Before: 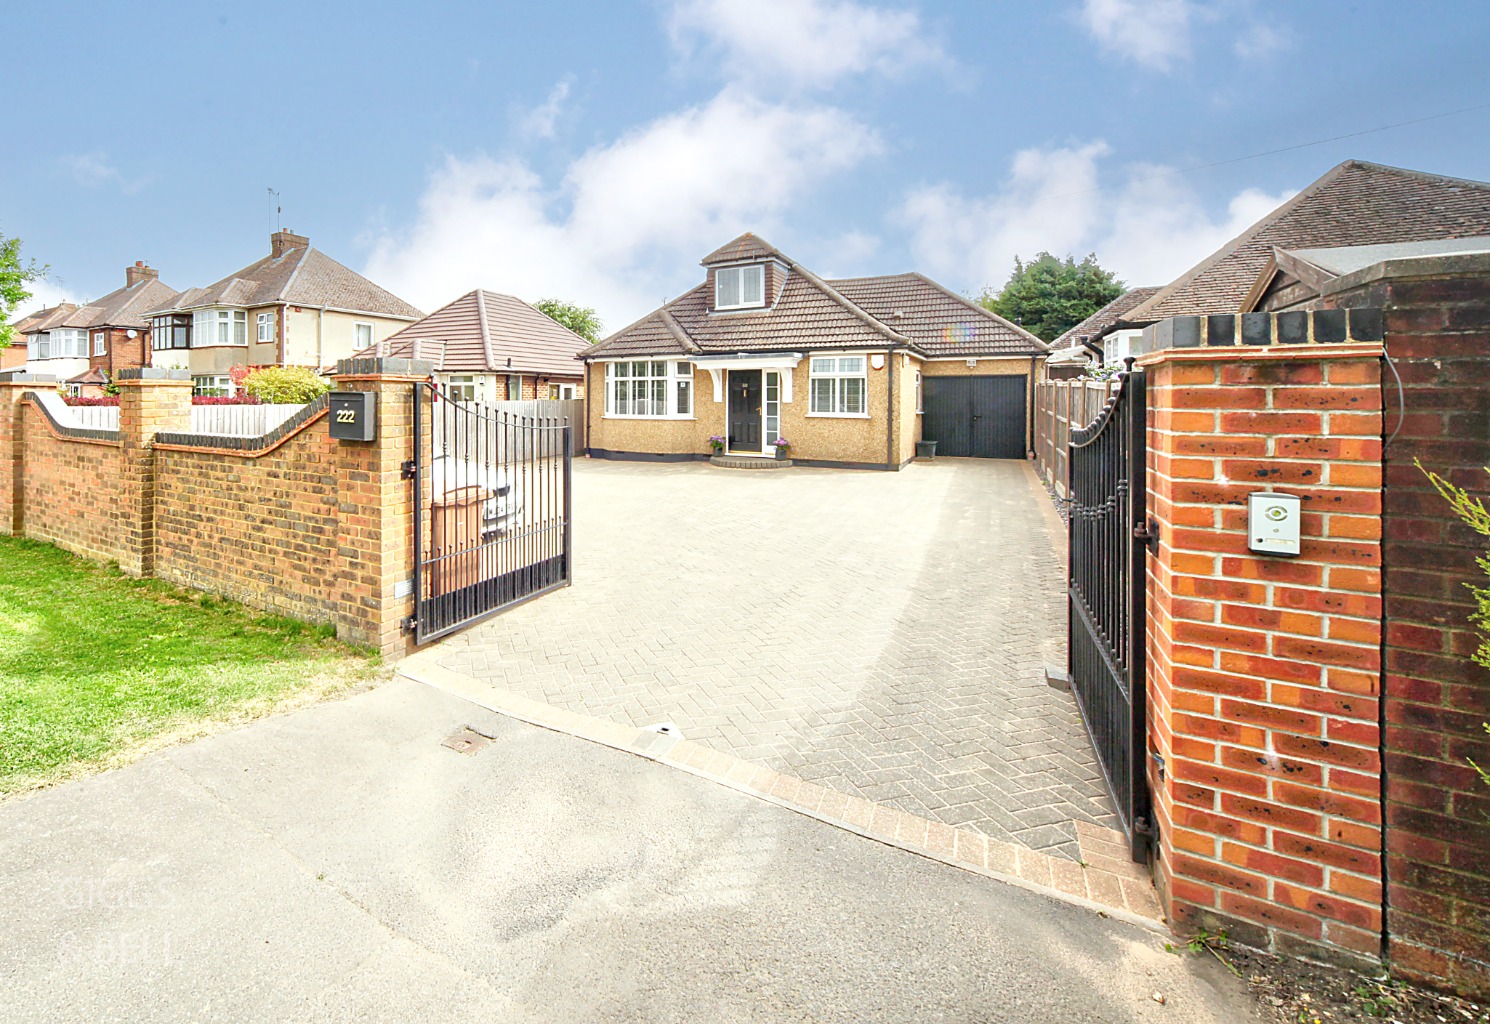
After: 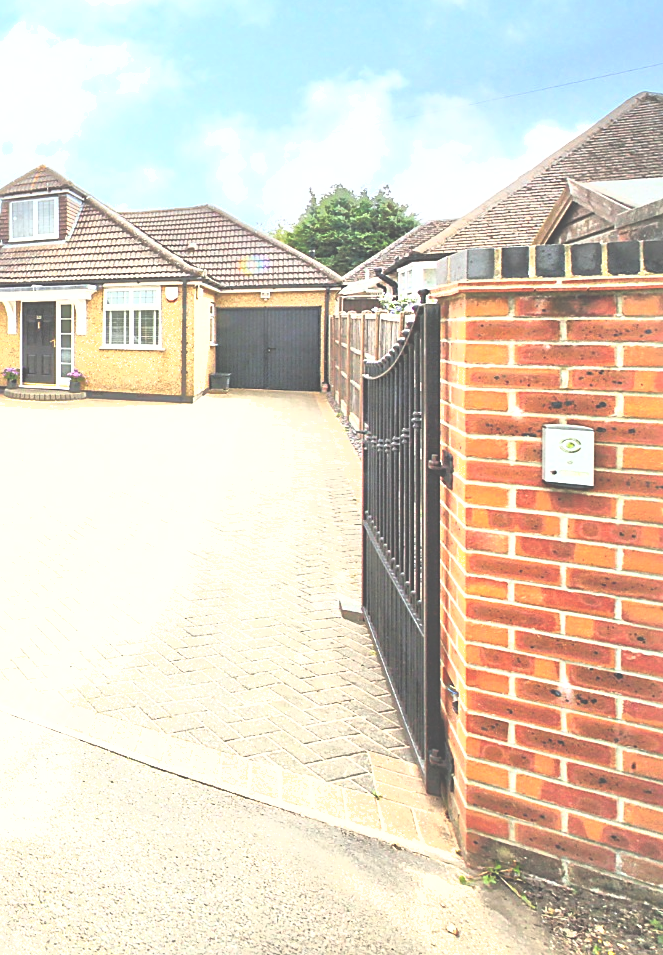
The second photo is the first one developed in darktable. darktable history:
exposure: black level correction -0.071, exposure 0.503 EV, compensate highlight preservation false
shadows and highlights: on, module defaults
sharpen: amount 0.21
tone curve: curves: ch0 [(0, 0) (0.003, 0.082) (0.011, 0.082) (0.025, 0.088) (0.044, 0.088) (0.069, 0.093) (0.1, 0.101) (0.136, 0.109) (0.177, 0.129) (0.224, 0.155) (0.277, 0.214) (0.335, 0.289) (0.399, 0.378) (0.468, 0.476) (0.543, 0.589) (0.623, 0.713) (0.709, 0.826) (0.801, 0.908) (0.898, 0.98) (1, 1)], color space Lab, independent channels, preserve colors none
crop: left 47.415%, top 6.673%, right 8.025%
